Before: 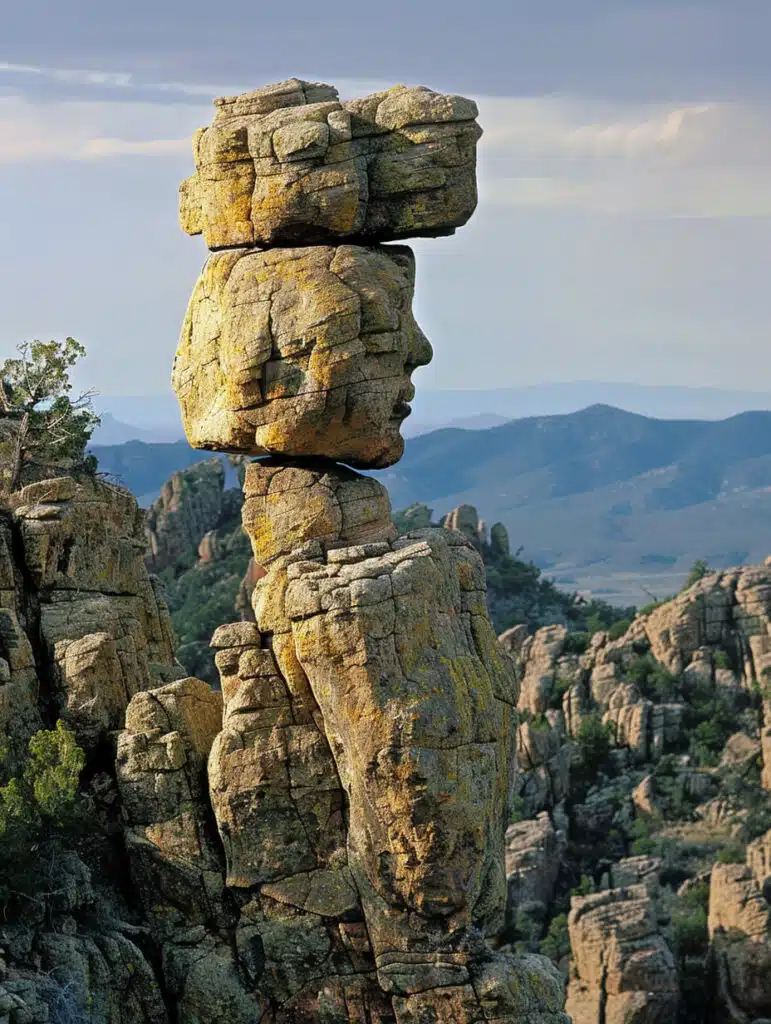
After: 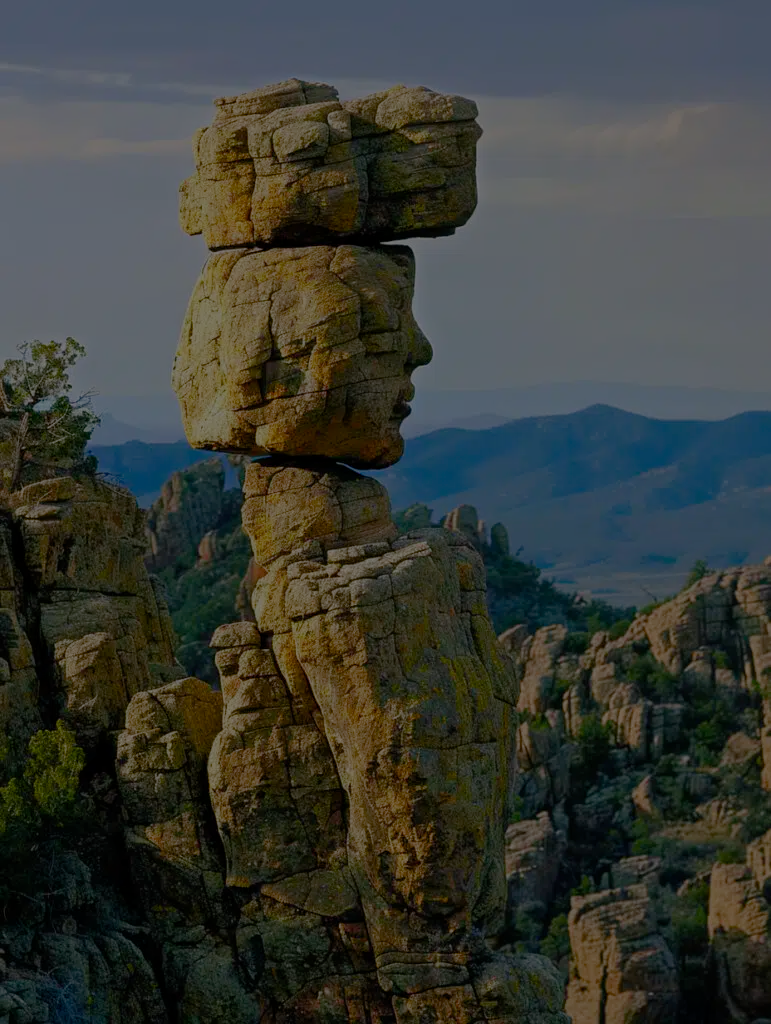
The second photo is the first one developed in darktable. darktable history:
color balance rgb: perceptual saturation grading › global saturation 0.087%, perceptual saturation grading › mid-tones 6.407%, perceptual saturation grading › shadows 71.579%, perceptual brilliance grading › global brilliance -47.924%, global vibrance 20%
exposure: exposure -0.002 EV, compensate highlight preservation false
